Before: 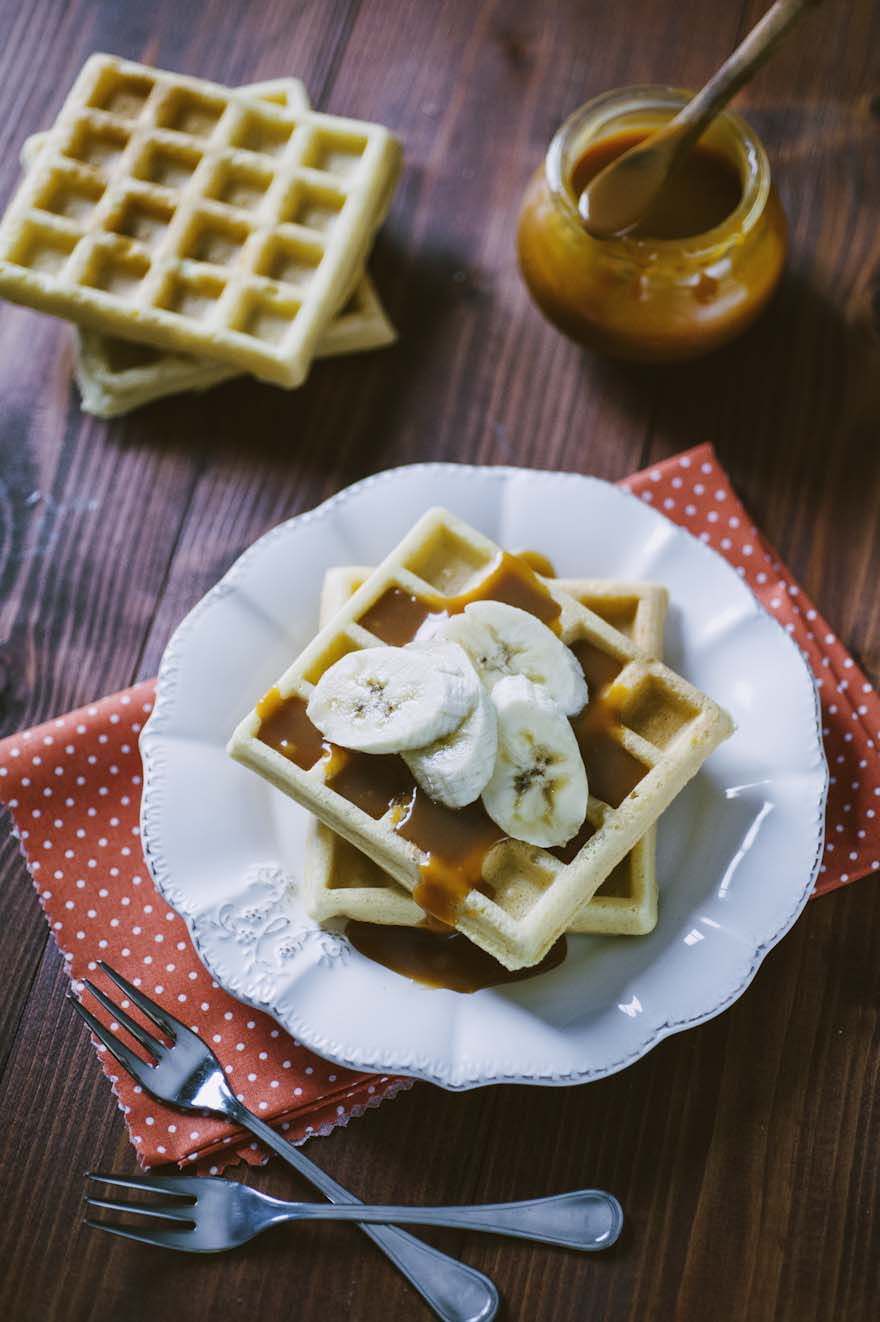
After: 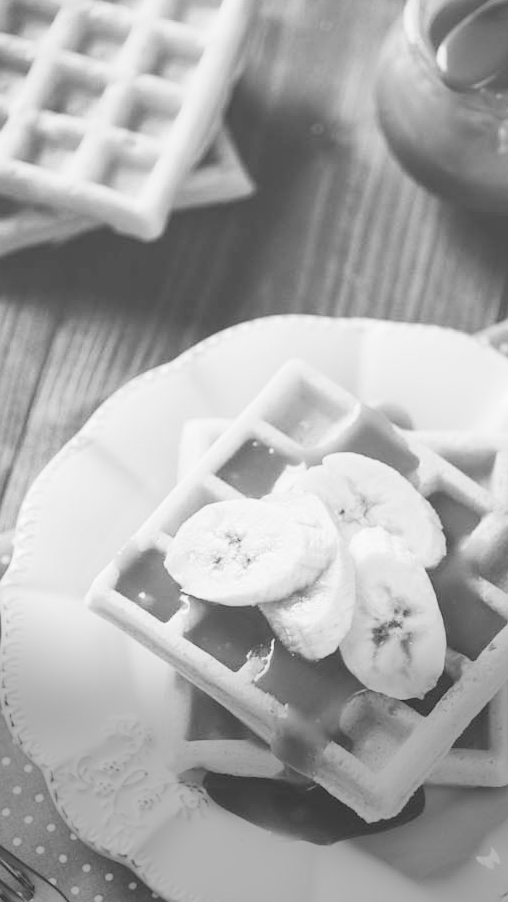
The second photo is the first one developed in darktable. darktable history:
vignetting: fall-off start 68.33%, fall-off radius 30%, saturation 0.042, center (-0.066, -0.311), width/height ratio 0.992, shape 0.85, dithering 8-bit output
global tonemap: drago (0.7, 100)
contrast brightness saturation: contrast -0.28
monochrome: on, module defaults
tone curve: curves: ch0 [(0, 0) (0.071, 0.058) (0.266, 0.268) (0.498, 0.542) (0.766, 0.807) (1, 0.983)]; ch1 [(0, 0) (0.346, 0.307) (0.408, 0.387) (0.463, 0.465) (0.482, 0.493) (0.502, 0.499) (0.517, 0.502) (0.55, 0.548) (0.597, 0.61) (0.651, 0.698) (1, 1)]; ch2 [(0, 0) (0.346, 0.34) (0.434, 0.46) (0.485, 0.494) (0.5, 0.498) (0.517, 0.506) (0.526, 0.539) (0.583, 0.603) (0.625, 0.659) (1, 1)], color space Lab, independent channels, preserve colors none
tone equalizer: -8 EV -0.417 EV, -7 EV -0.389 EV, -6 EV -0.333 EV, -5 EV -0.222 EV, -3 EV 0.222 EV, -2 EV 0.333 EV, -1 EV 0.389 EV, +0 EV 0.417 EV, edges refinement/feathering 500, mask exposure compensation -1.57 EV, preserve details no
crop: left 16.202%, top 11.208%, right 26.045%, bottom 20.557%
